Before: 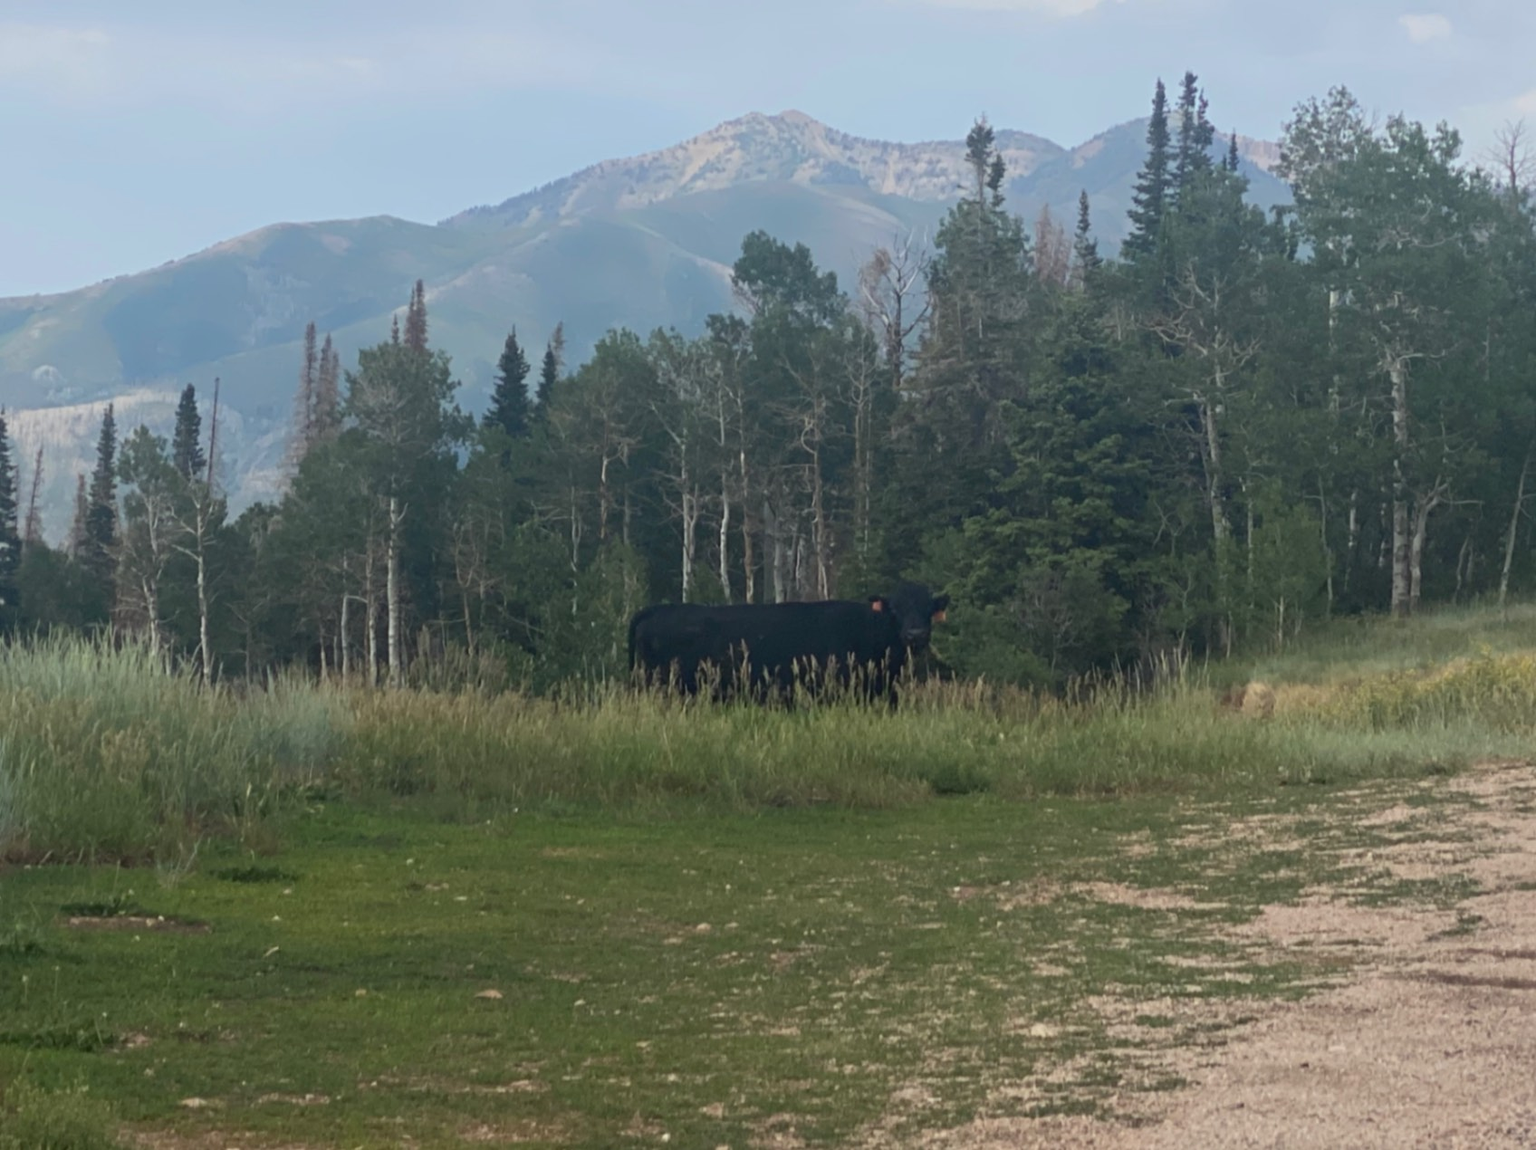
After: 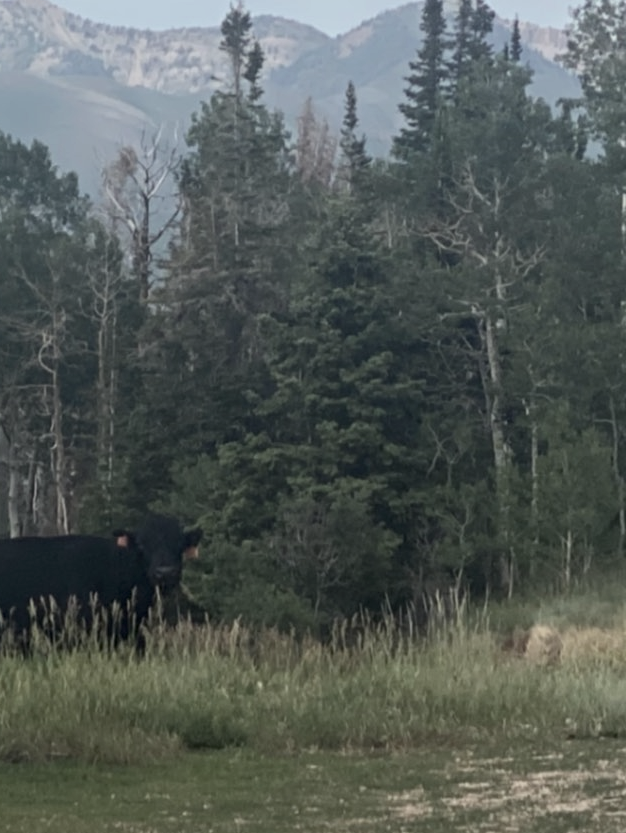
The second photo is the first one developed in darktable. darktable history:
crop and rotate: left 49.936%, top 10.094%, right 13.136%, bottom 24.256%
rotate and perspective: crop left 0, crop top 0
contrast brightness saturation: contrast 0.1, saturation -0.36
exposure: black level correction 0.002, compensate highlight preservation false
local contrast: highlights 100%, shadows 100%, detail 120%, midtone range 0.2
